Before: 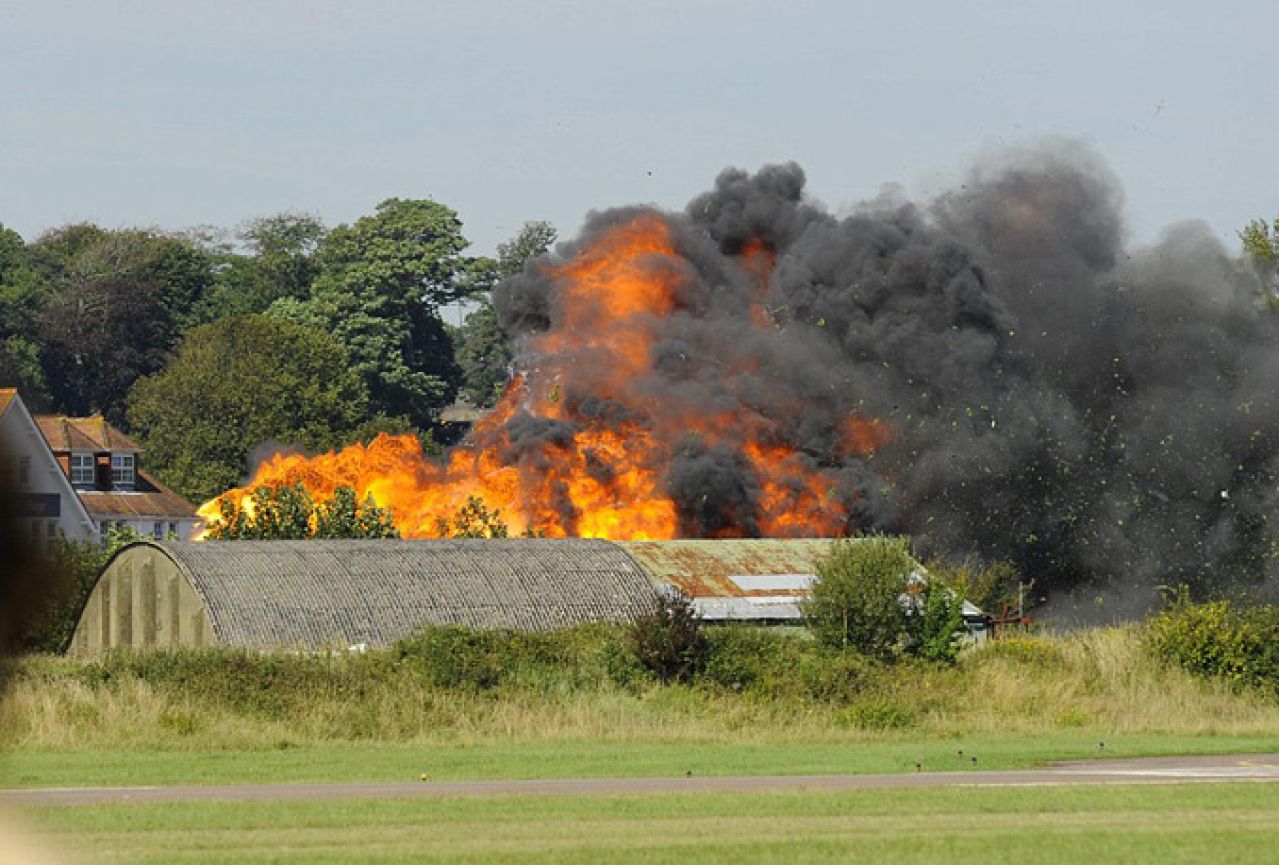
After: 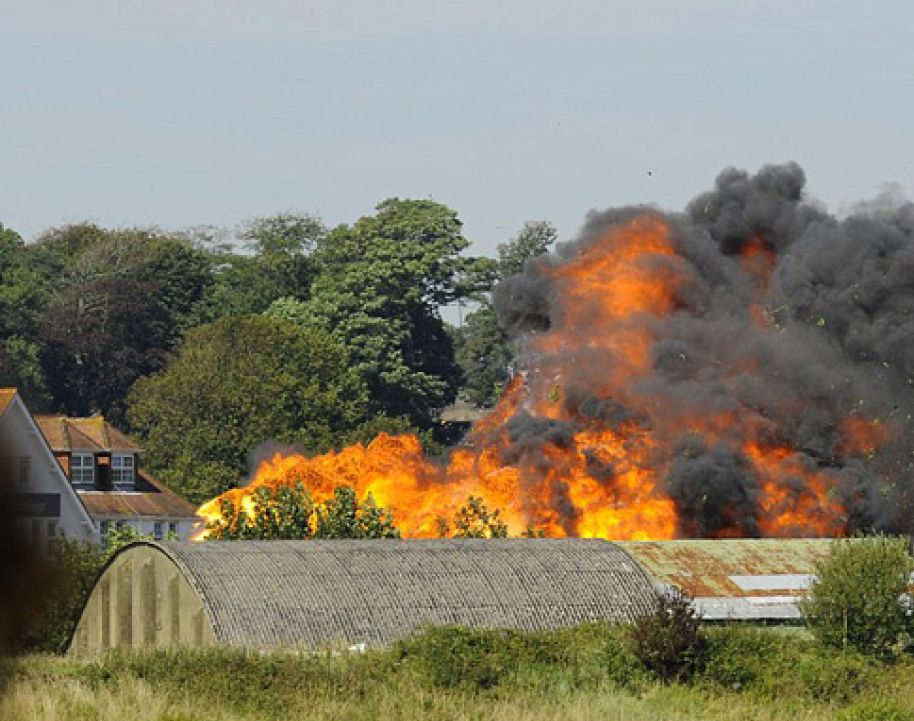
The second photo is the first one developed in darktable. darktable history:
crop: right 28.481%, bottom 16.574%
